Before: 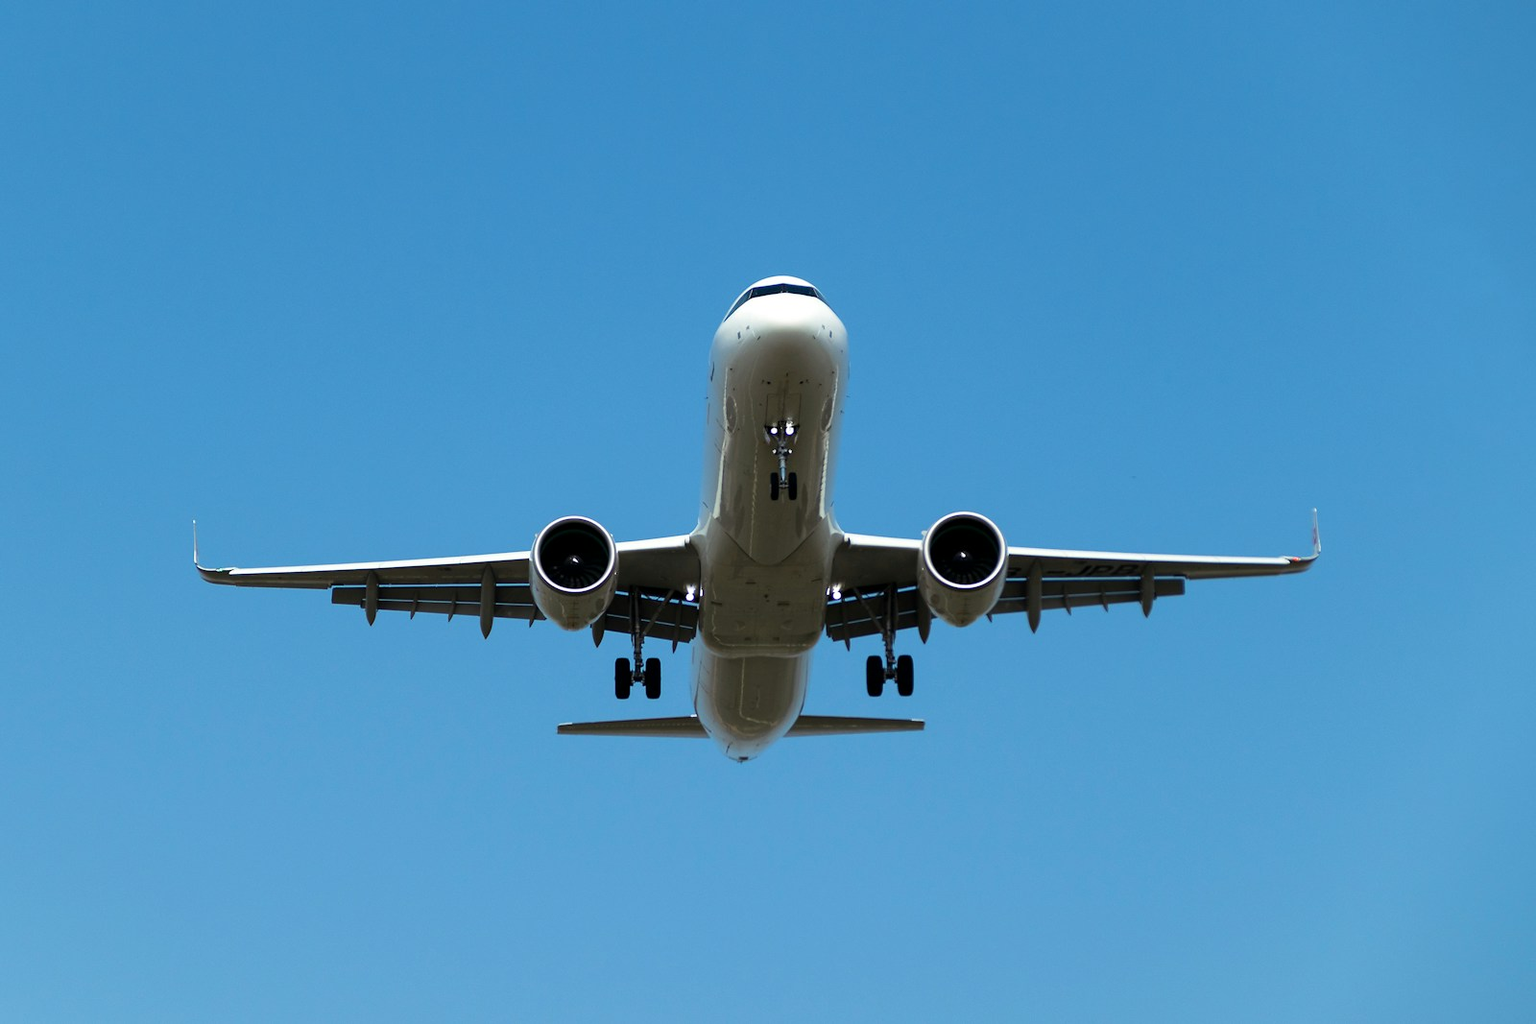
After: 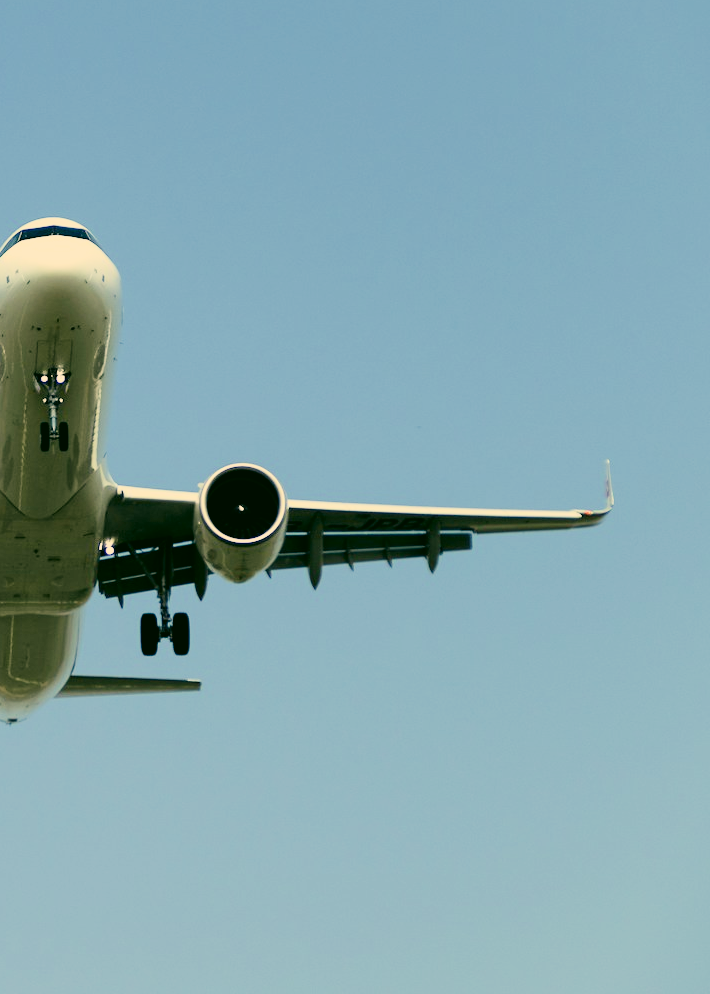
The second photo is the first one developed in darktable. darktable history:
color correction: highlights a* 5.3, highlights b* 24.26, shadows a* -15.58, shadows b* 4.02
exposure: black level correction 0, exposure 0.7 EV, compensate exposure bias true, compensate highlight preservation false
crop: left 47.628%, top 6.643%, right 7.874%
contrast brightness saturation: contrast 0.15, brightness 0.05
filmic rgb: black relative exposure -7.32 EV, white relative exposure 5.09 EV, hardness 3.2
